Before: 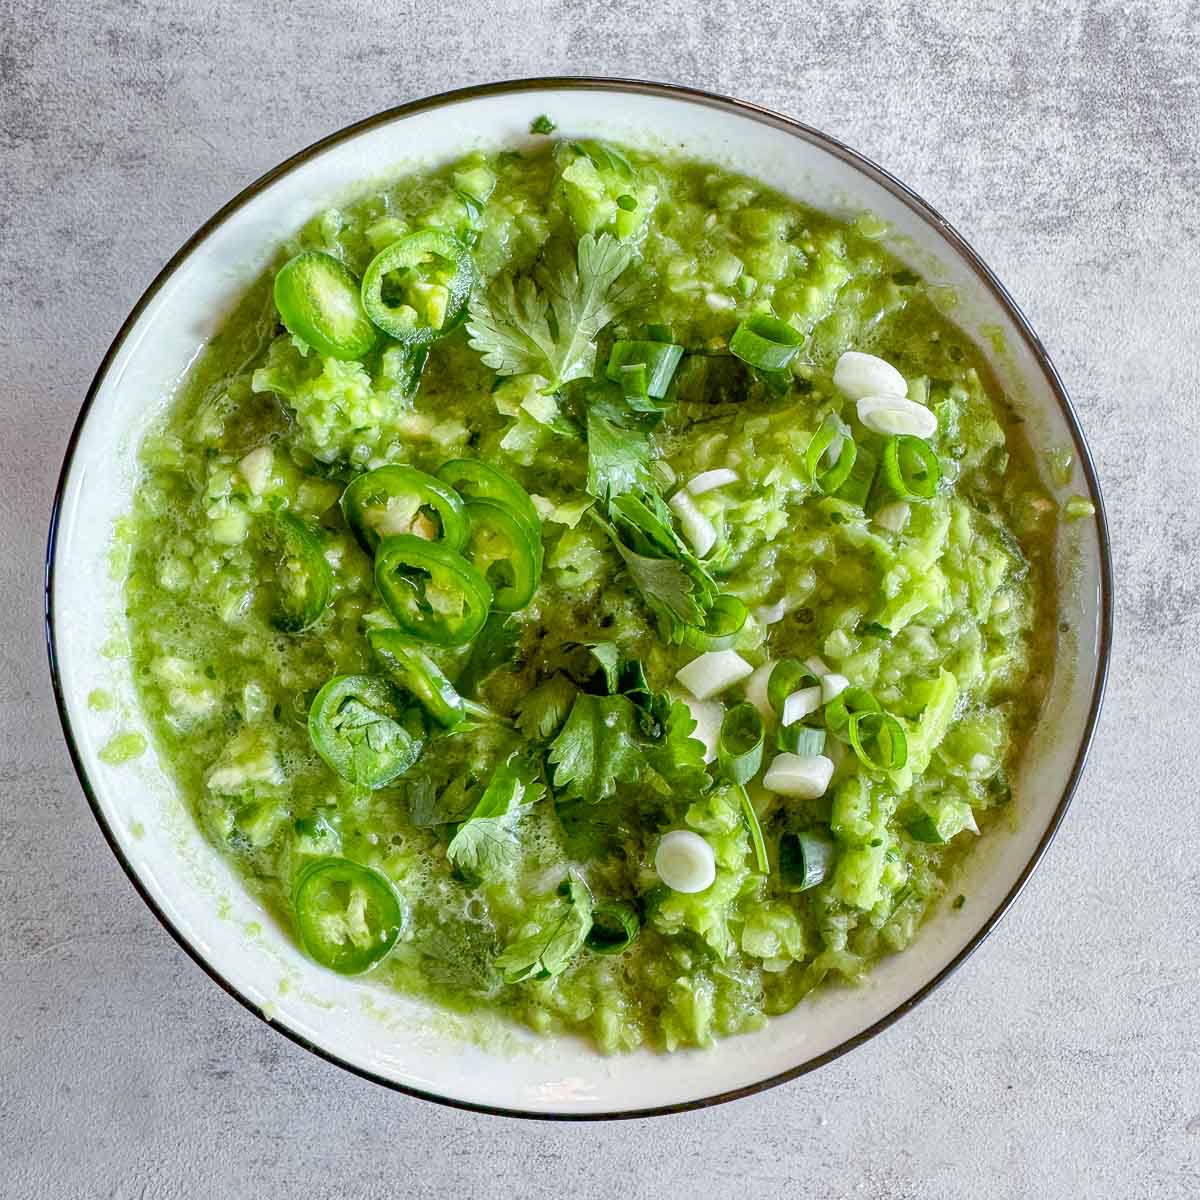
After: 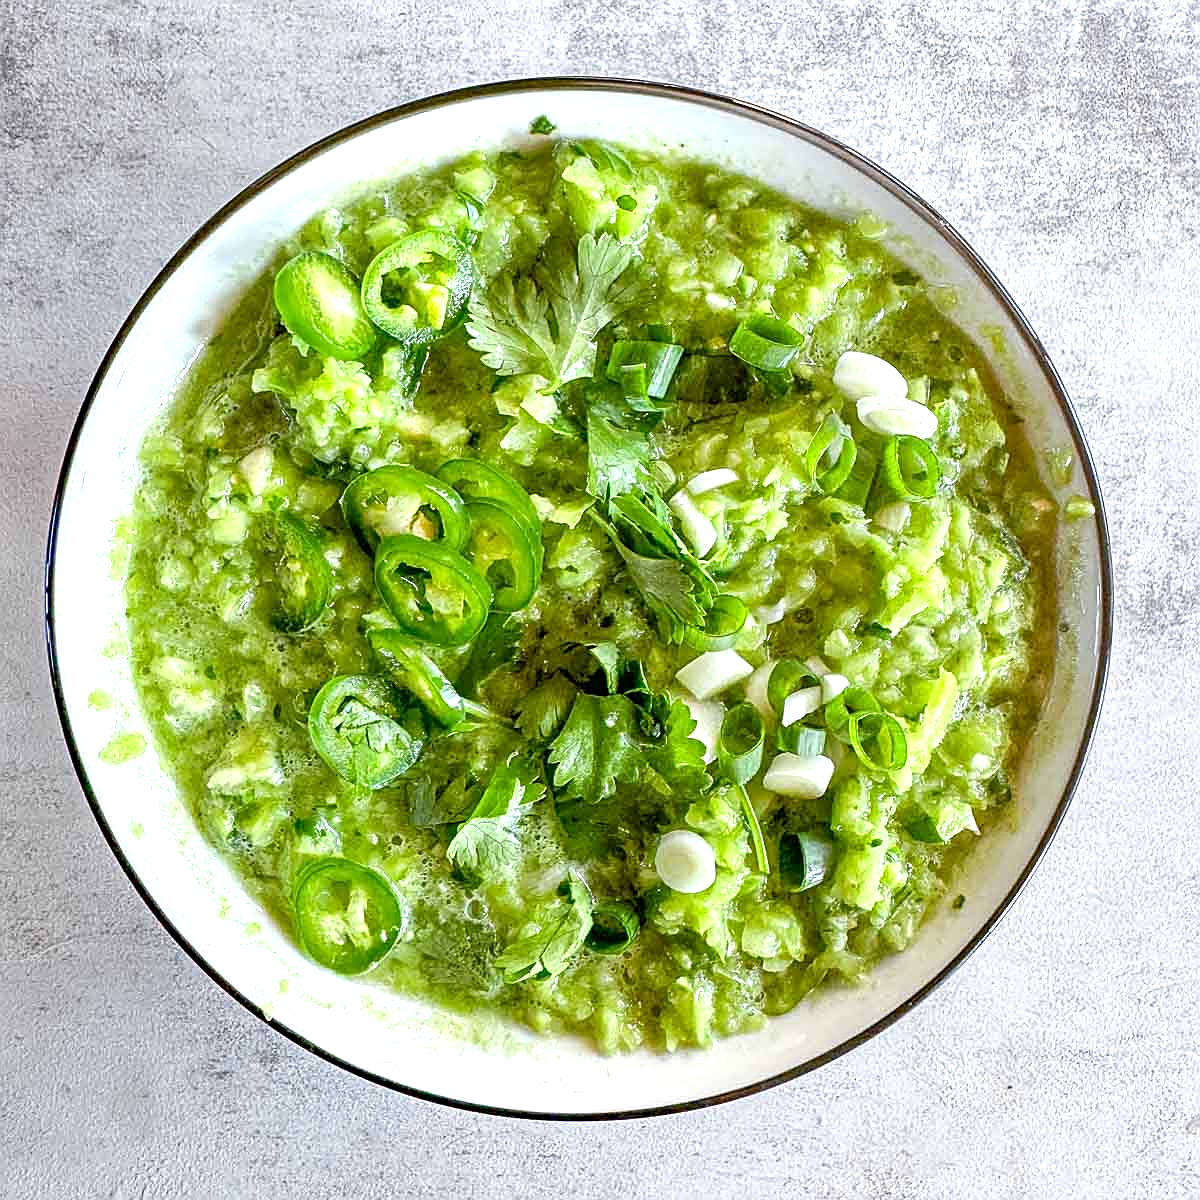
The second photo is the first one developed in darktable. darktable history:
sharpen: on, module defaults
exposure: black level correction 0.001, exposure 0.5 EV, compensate exposure bias true, compensate highlight preservation false
